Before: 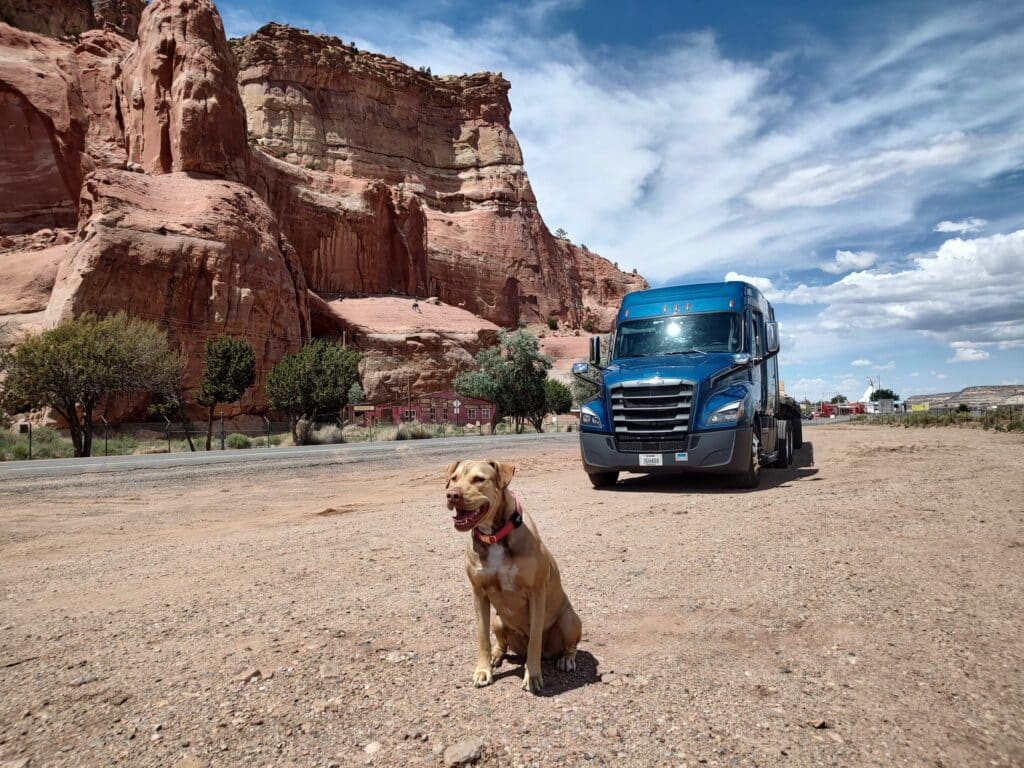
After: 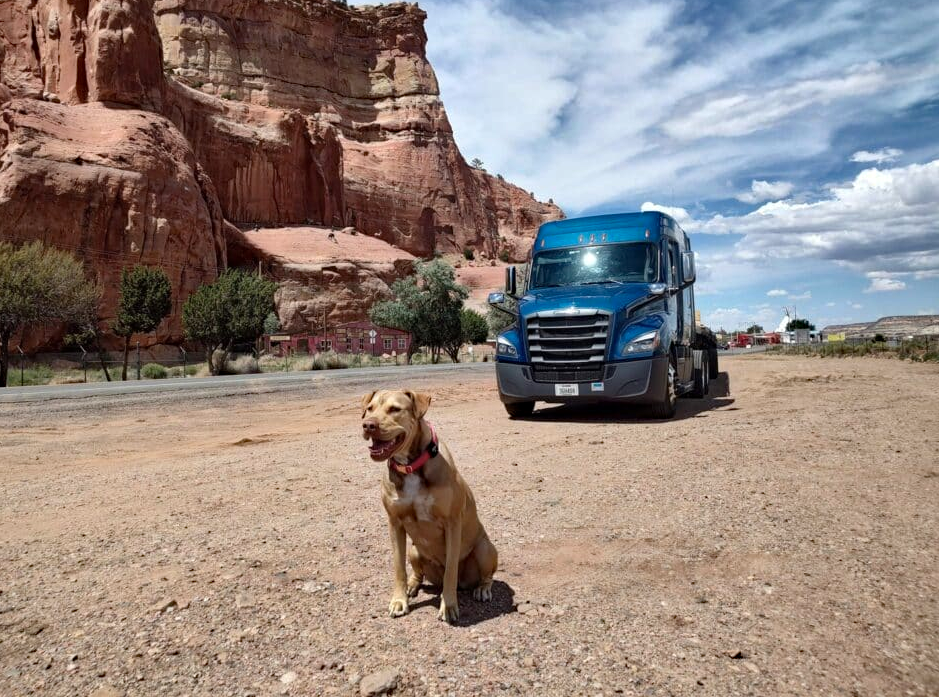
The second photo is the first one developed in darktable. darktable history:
crop and rotate: left 8.262%, top 9.226%
haze removal: compatibility mode true, adaptive false
